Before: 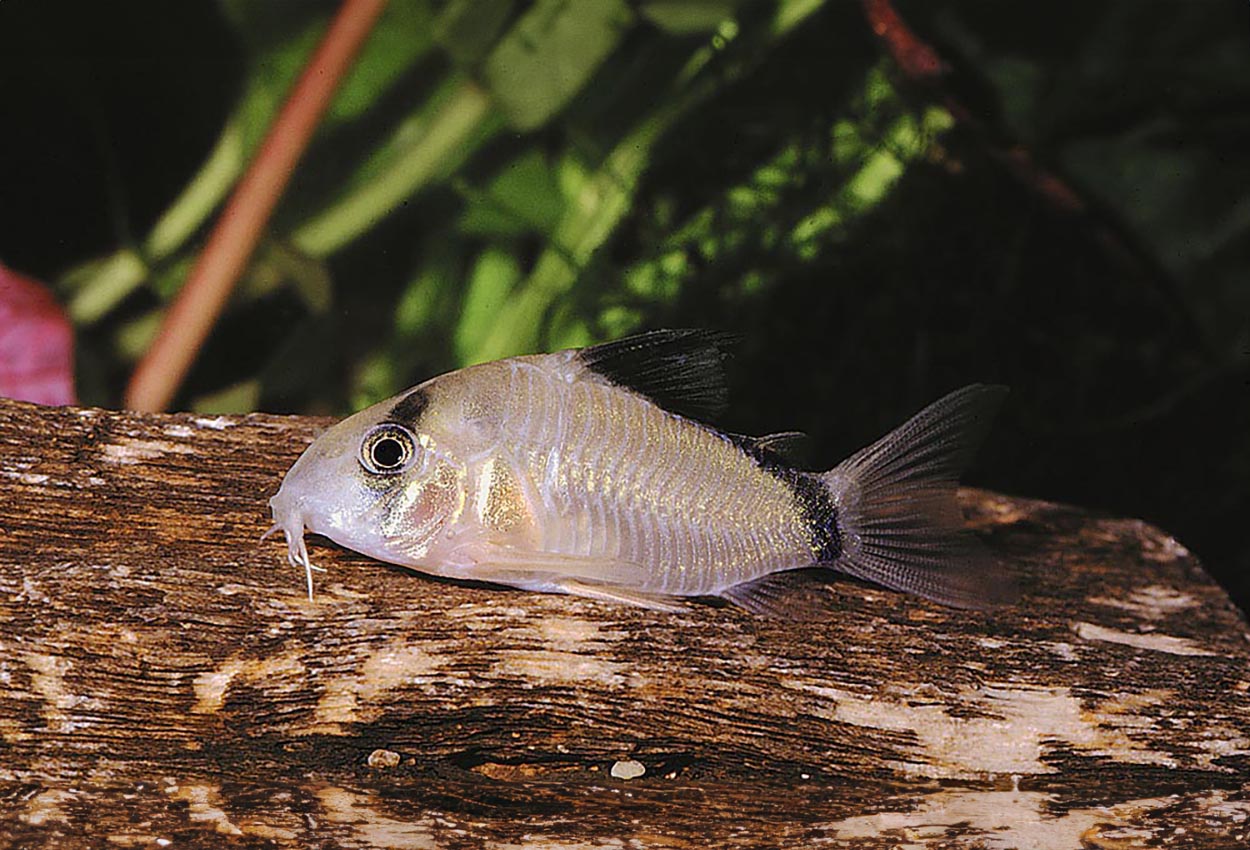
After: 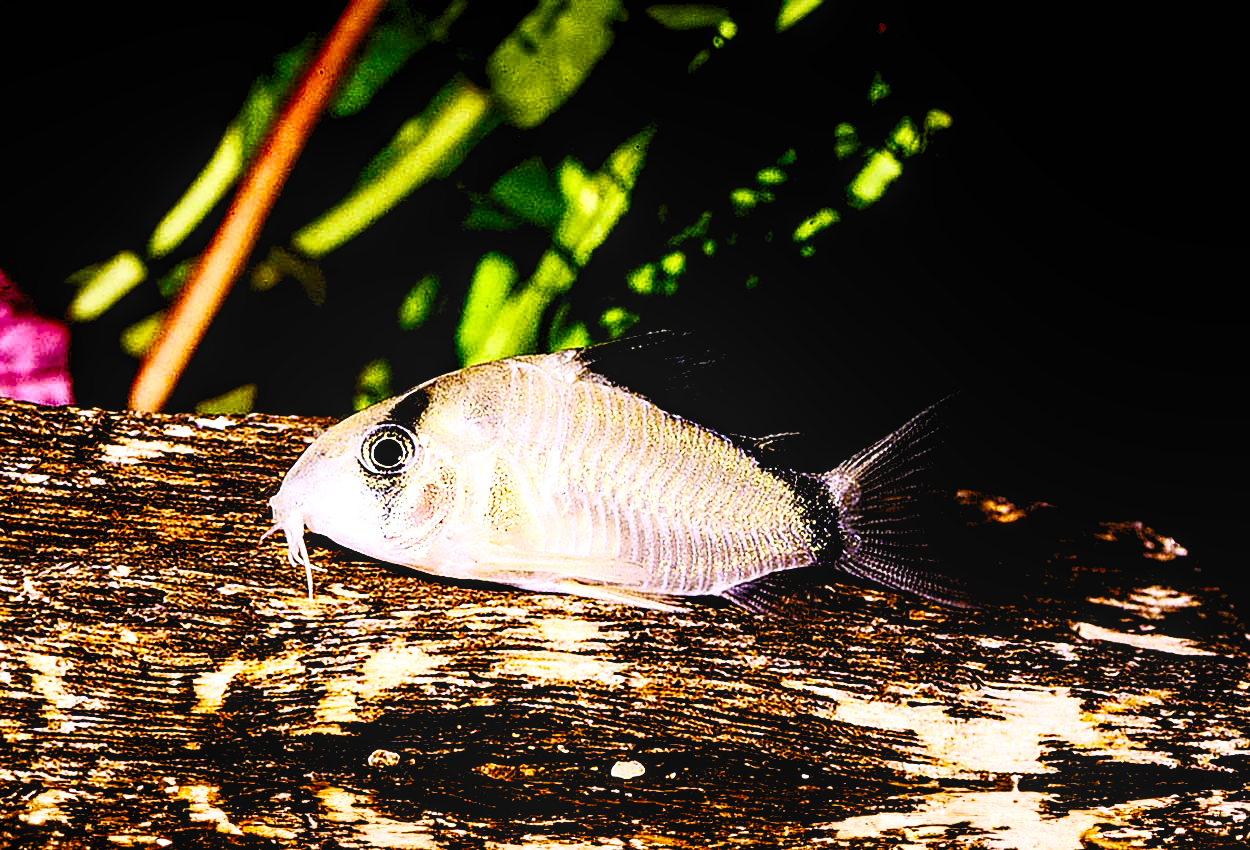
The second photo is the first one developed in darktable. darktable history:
exposure: compensate exposure bias true, compensate highlight preservation false
levels: levels [0.055, 0.477, 0.9]
filmic rgb: black relative exposure -2.85 EV, white relative exposure 4.56 EV, hardness 1.77, contrast 1.25, preserve chrominance no, color science v5 (2021)
color balance rgb: perceptual saturation grading › global saturation 20%, perceptual saturation grading › highlights -25%, perceptual saturation grading › shadows 50%
local contrast: on, module defaults
contrast brightness saturation: contrast 0.62, brightness 0.34, saturation 0.14
